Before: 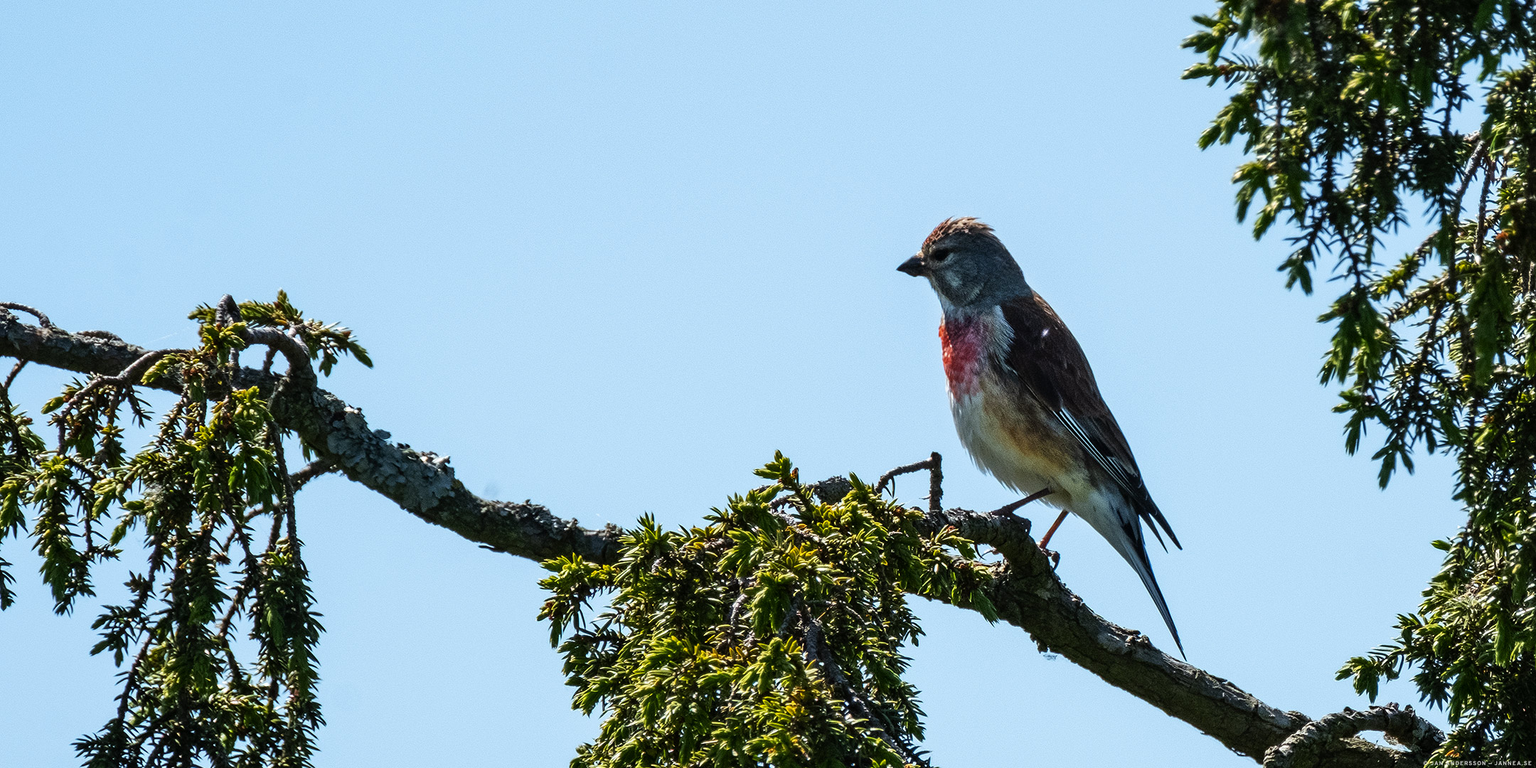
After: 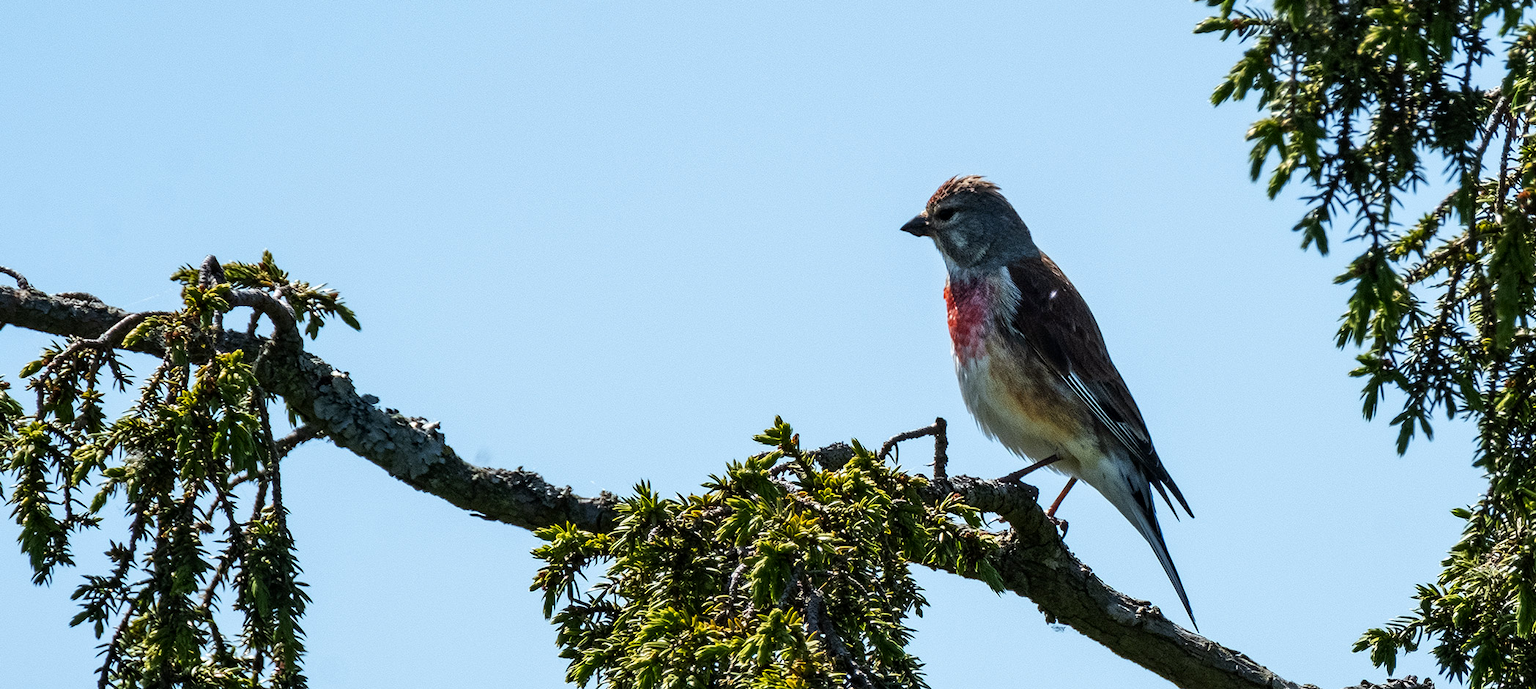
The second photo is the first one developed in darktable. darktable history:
crop: left 1.507%, top 6.147%, right 1.379%, bottom 6.637%
local contrast: highlights 100%, shadows 100%, detail 120%, midtone range 0.2
